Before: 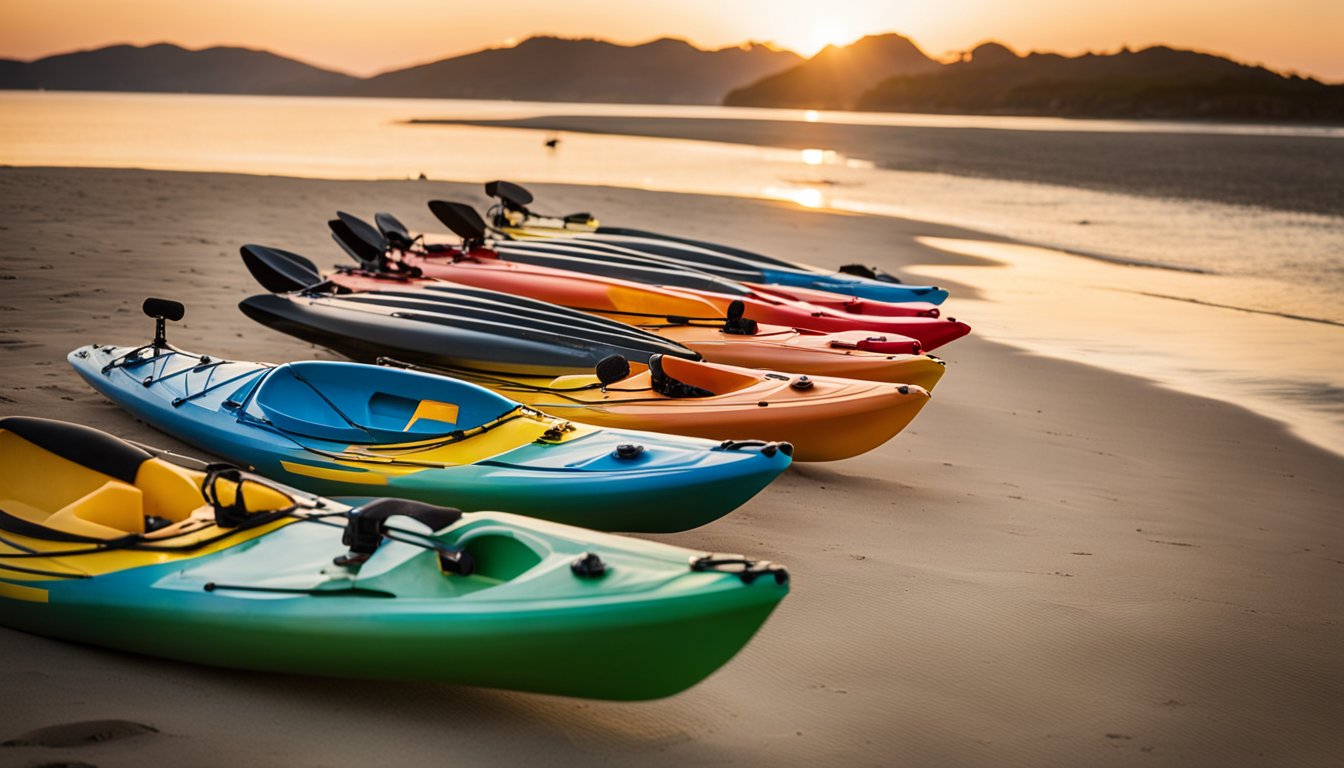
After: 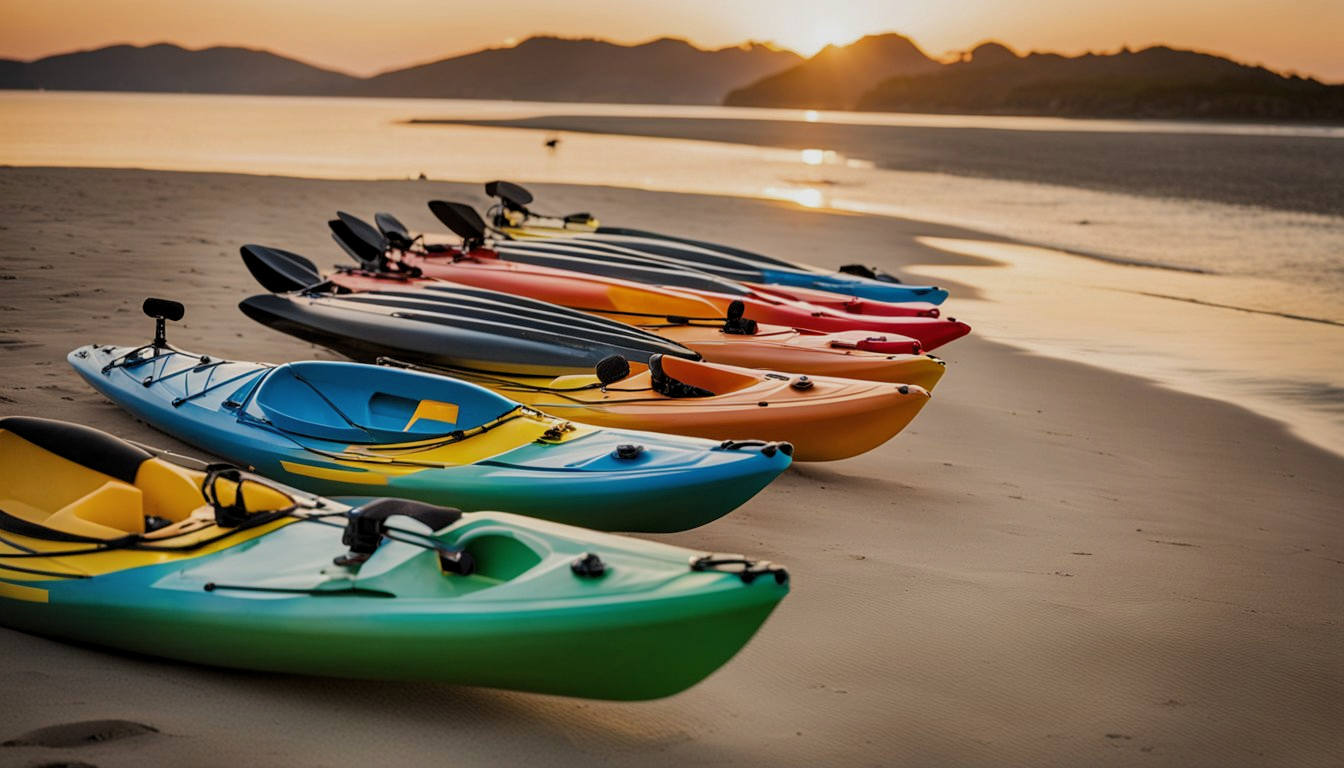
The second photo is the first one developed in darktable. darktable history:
base curve: curves: ch0 [(0, 0) (0.283, 0.295) (1, 1)], preserve colors none
exposure: compensate highlight preservation false
levels: levels [0.026, 0.507, 0.987]
tone equalizer: -8 EV 0.25 EV, -7 EV 0.417 EV, -6 EV 0.417 EV, -5 EV 0.25 EV, -3 EV -0.25 EV, -2 EV -0.417 EV, -1 EV -0.417 EV, +0 EV -0.25 EV, edges refinement/feathering 500, mask exposure compensation -1.57 EV, preserve details guided filter
shadows and highlights: shadows 35, highlights -35, soften with gaussian
white balance: emerald 1
